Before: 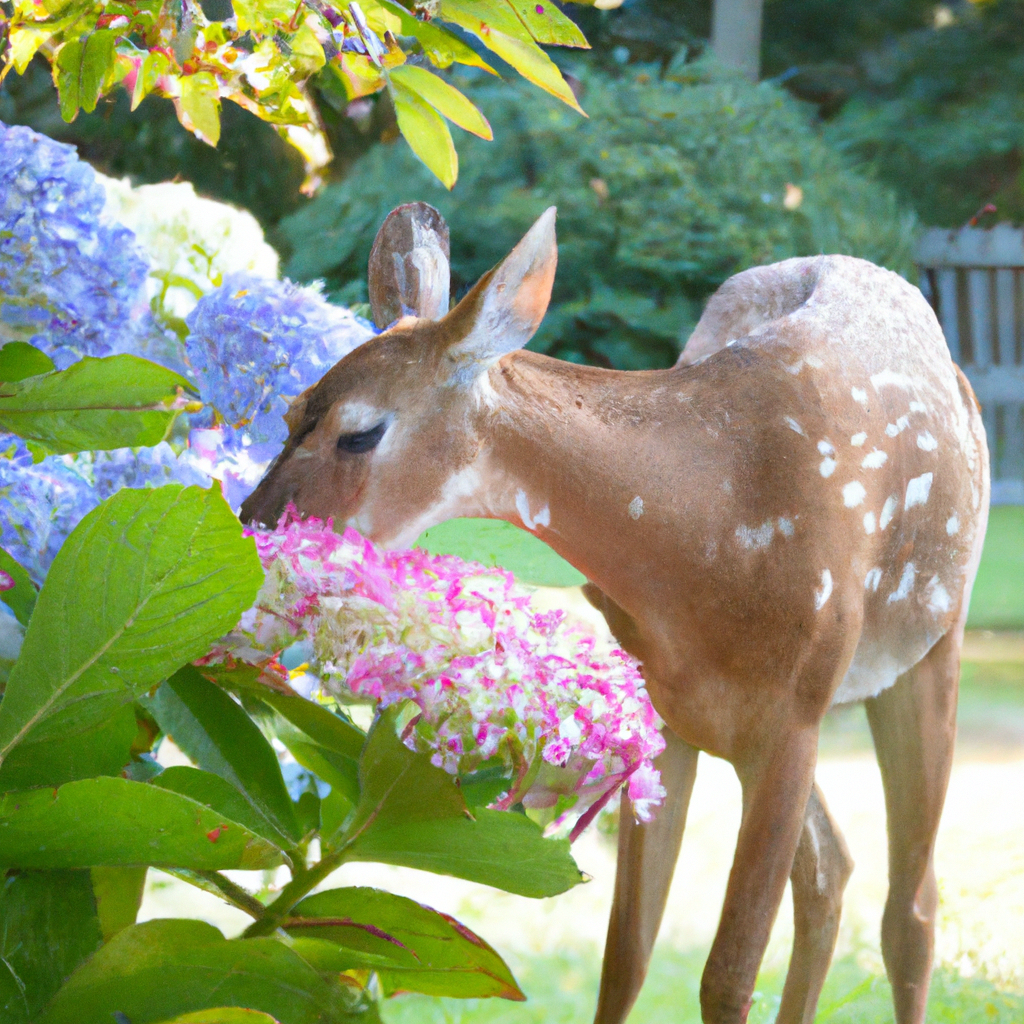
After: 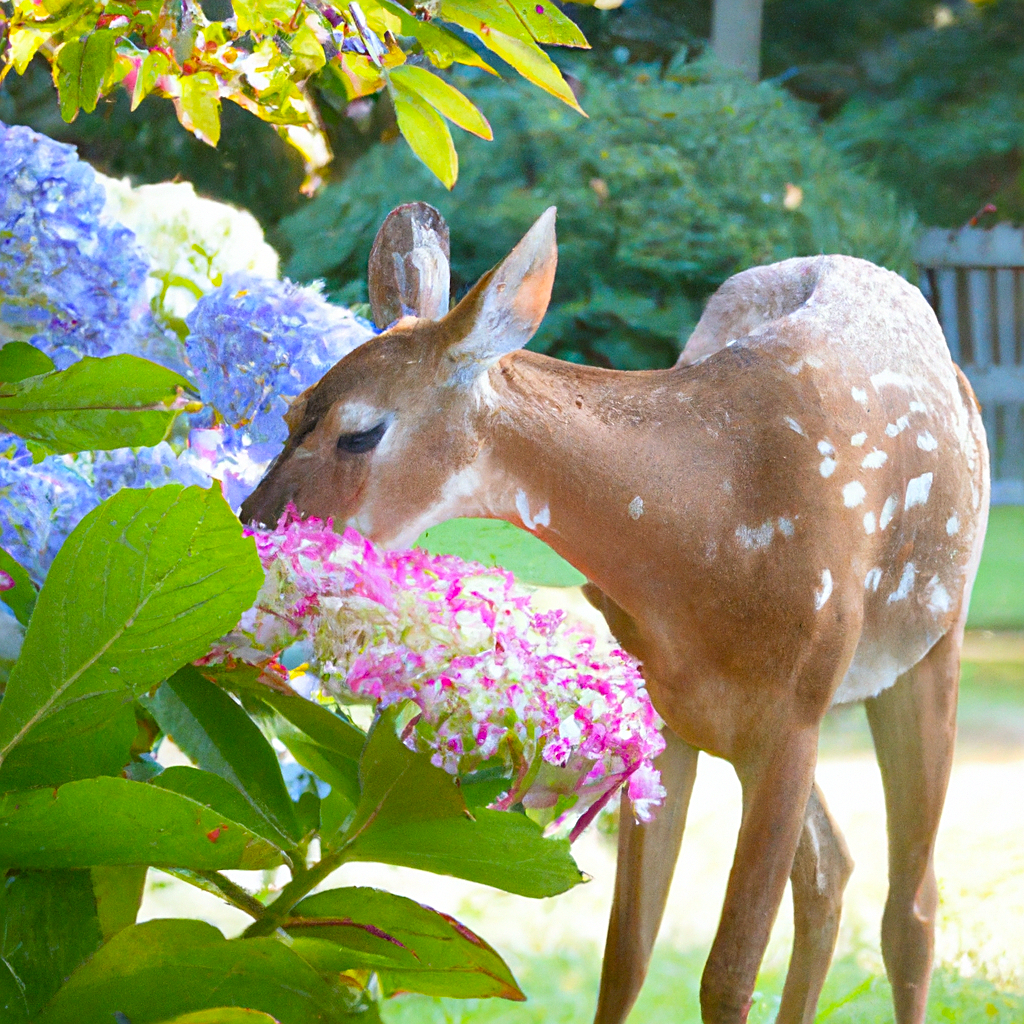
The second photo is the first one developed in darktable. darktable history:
color balance rgb: perceptual saturation grading › global saturation 18.122%
sharpen: on, module defaults
